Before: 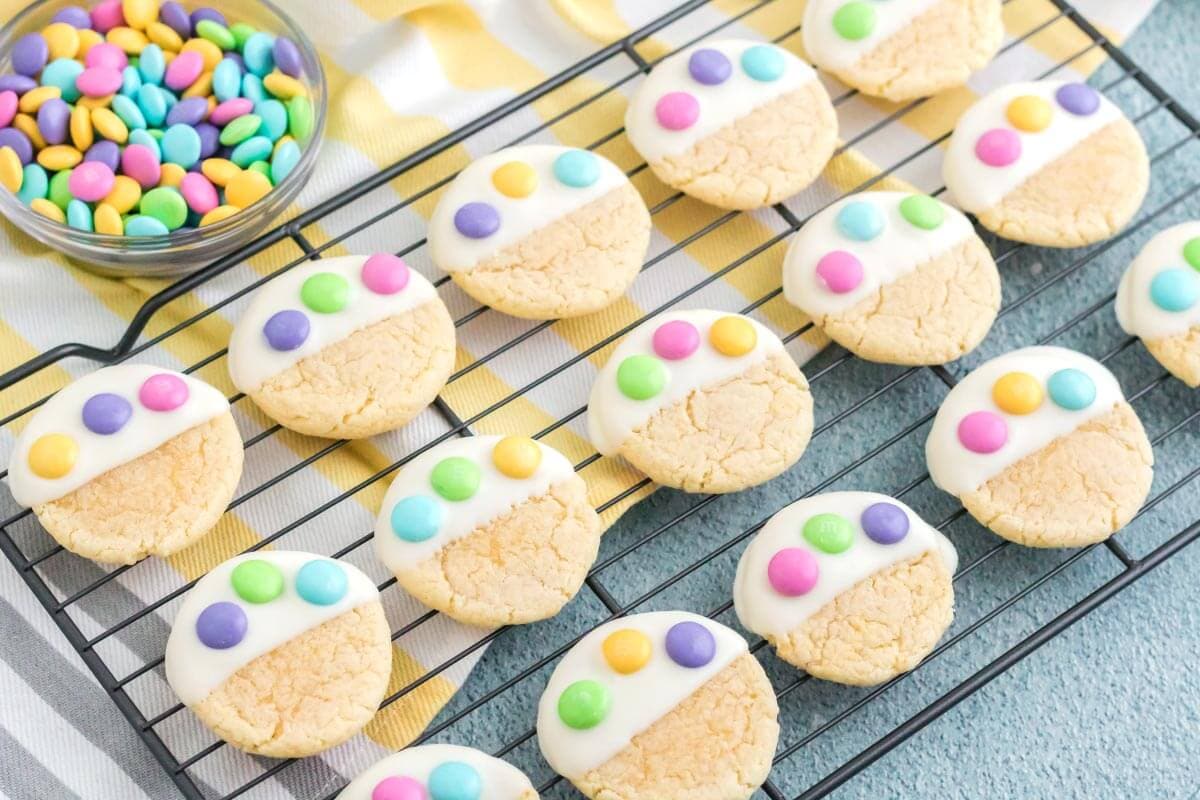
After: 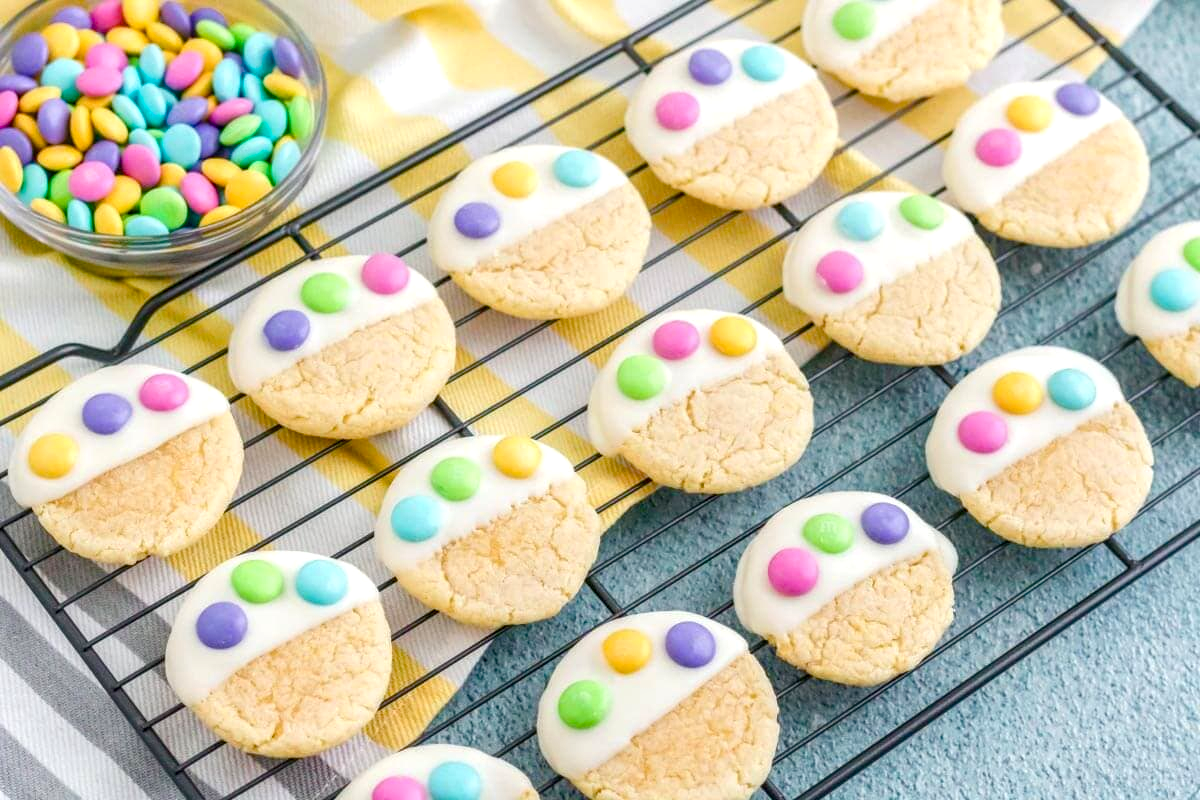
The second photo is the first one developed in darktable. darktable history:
local contrast: detail 130%
color balance rgb: power › luminance 1.421%, linear chroma grading › global chroma 14.765%, perceptual saturation grading › global saturation 20%, perceptual saturation grading › highlights -25.84%, perceptual saturation grading › shadows 24.397%, global vibrance 7.917%
